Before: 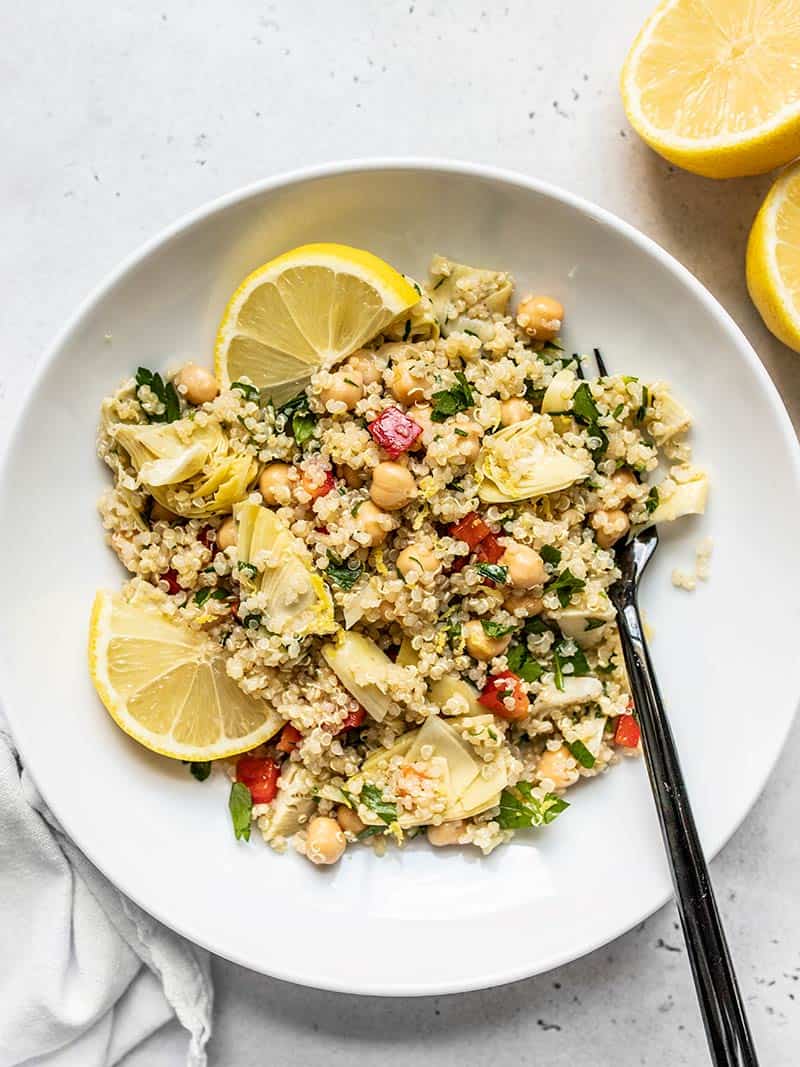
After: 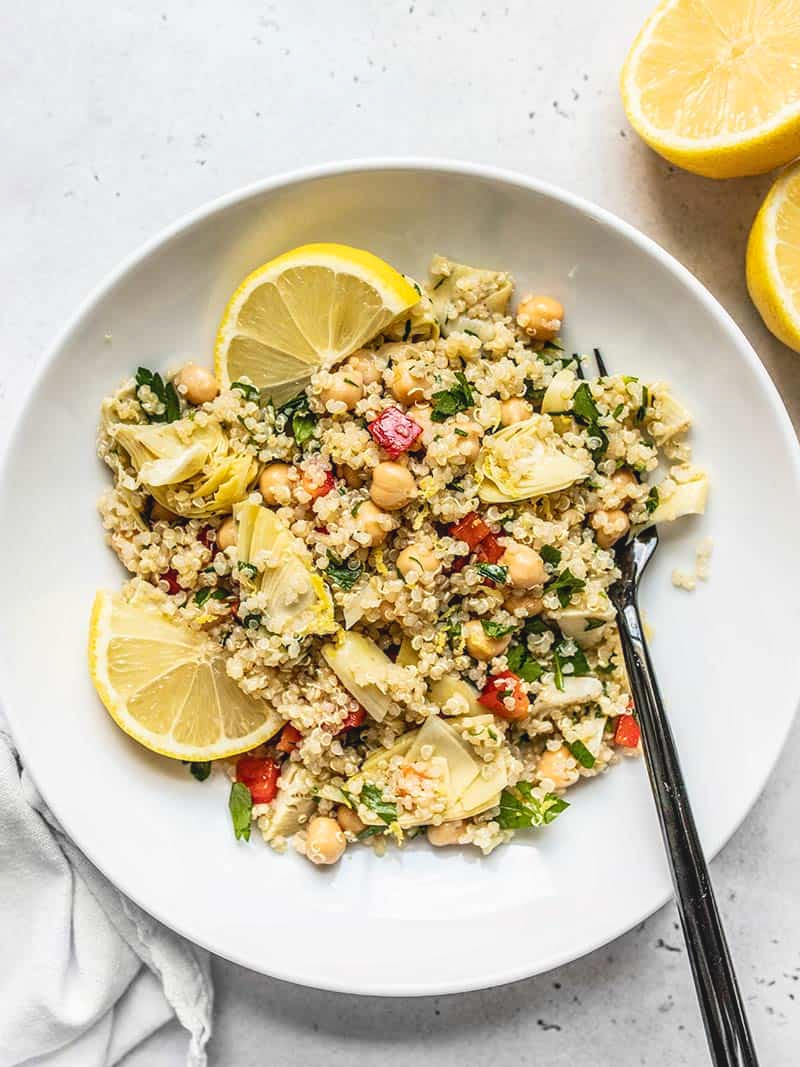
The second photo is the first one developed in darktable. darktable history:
contrast brightness saturation: contrast 0.097, brightness 0.015, saturation 0.02
local contrast: detail 109%
